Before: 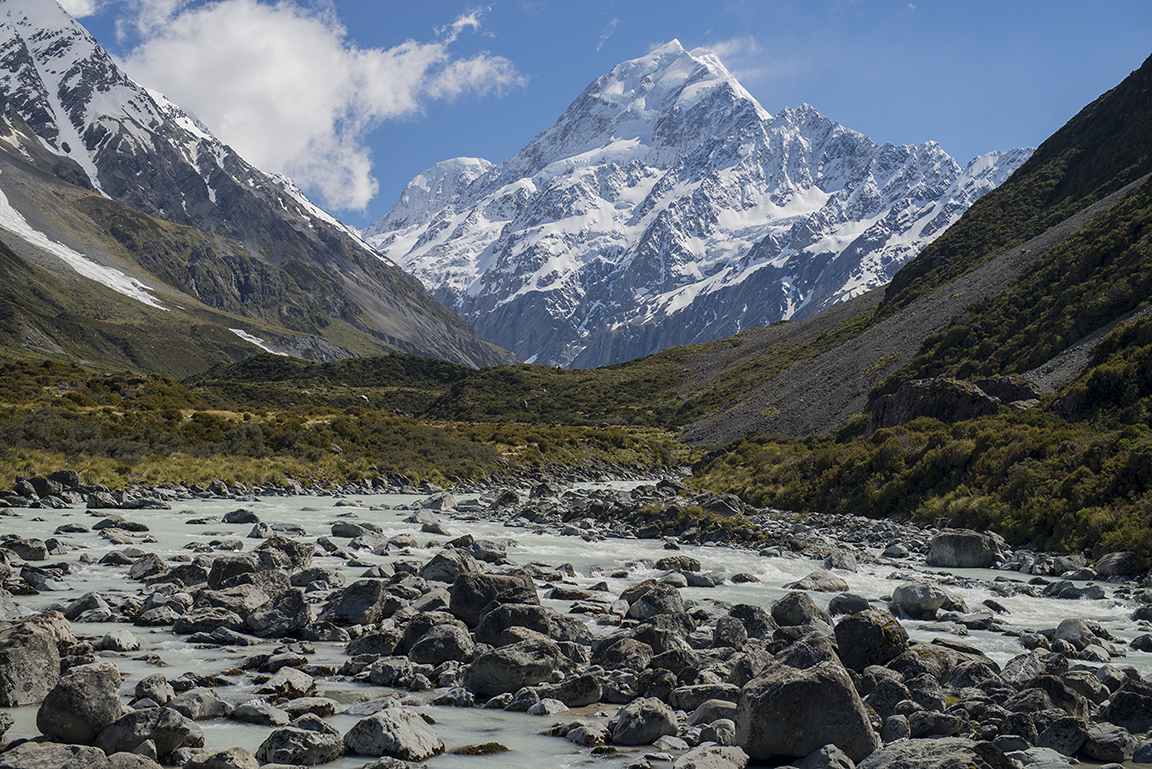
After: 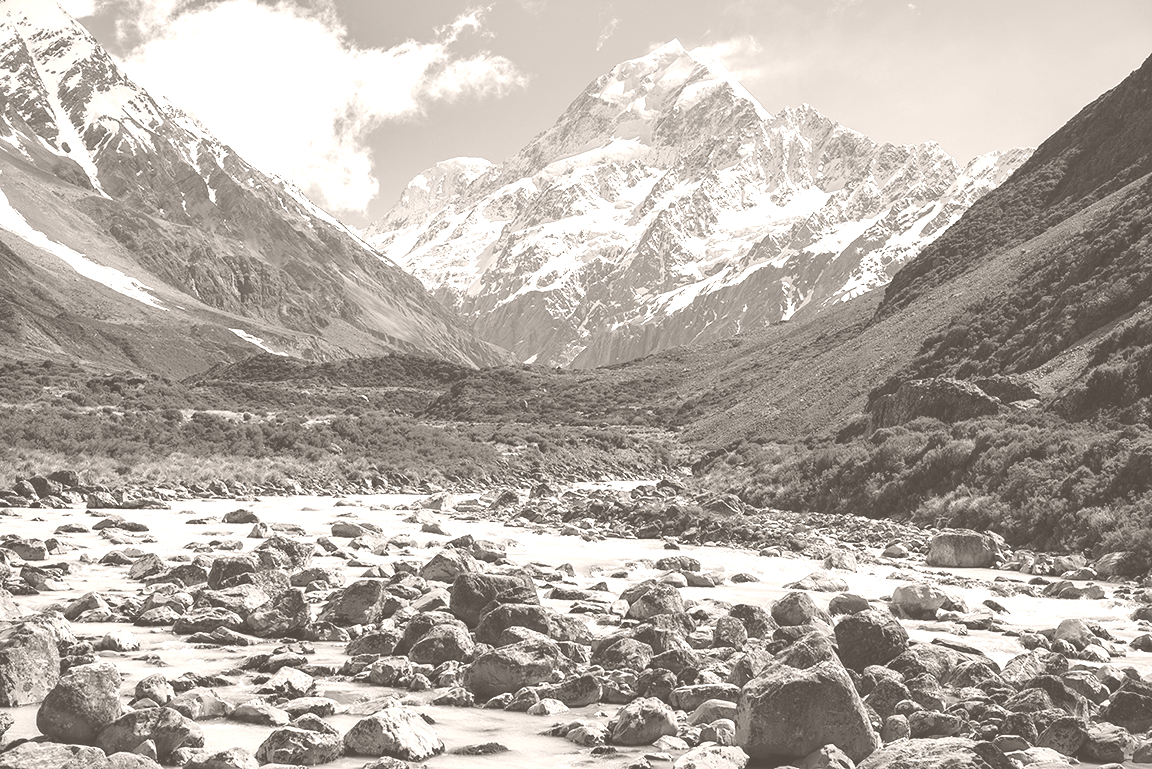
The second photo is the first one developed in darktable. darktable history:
shadows and highlights: shadows 19.13, highlights -83.41, soften with gaussian
colorize: hue 34.49°, saturation 35.33%, source mix 100%, lightness 55%, version 1
